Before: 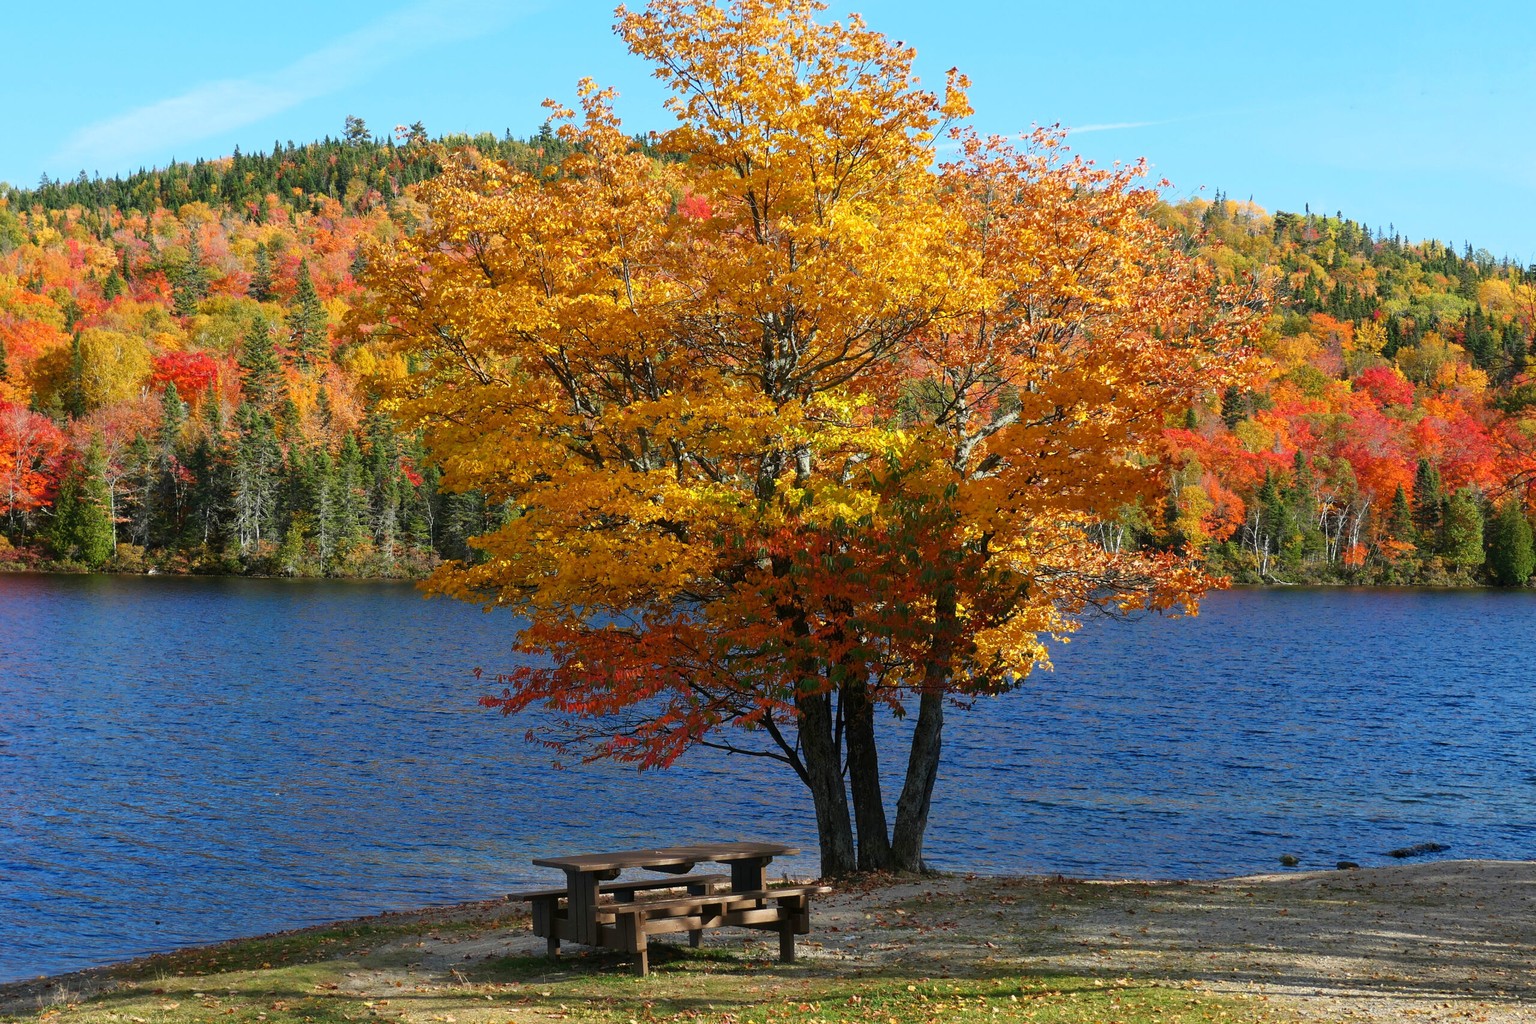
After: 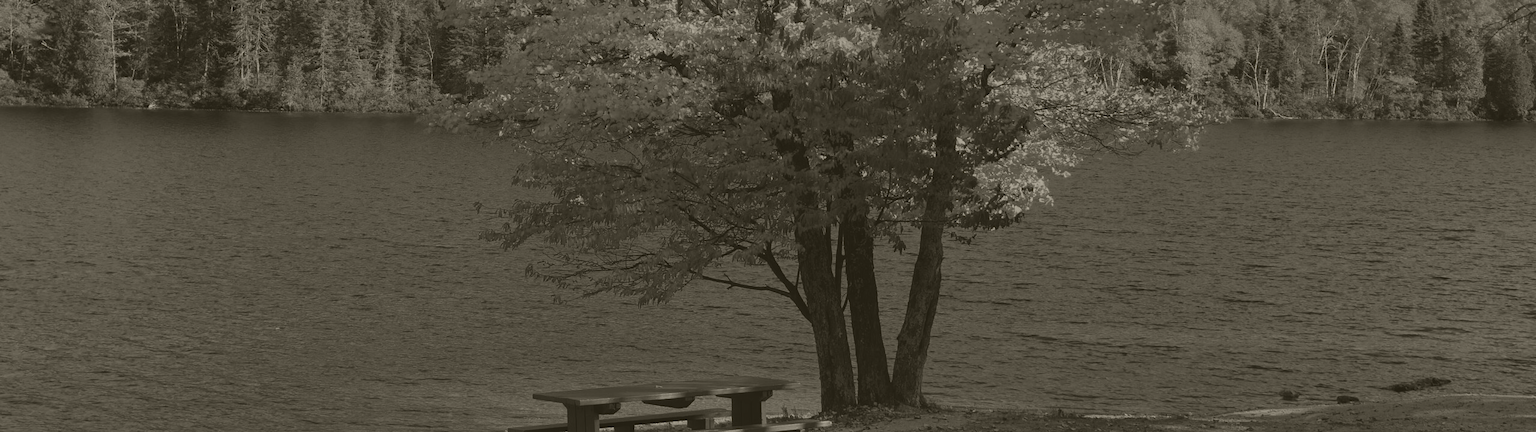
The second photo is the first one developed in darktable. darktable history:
colorize: hue 41.44°, saturation 22%, source mix 60%, lightness 10.61%
crop: top 45.551%, bottom 12.262%
